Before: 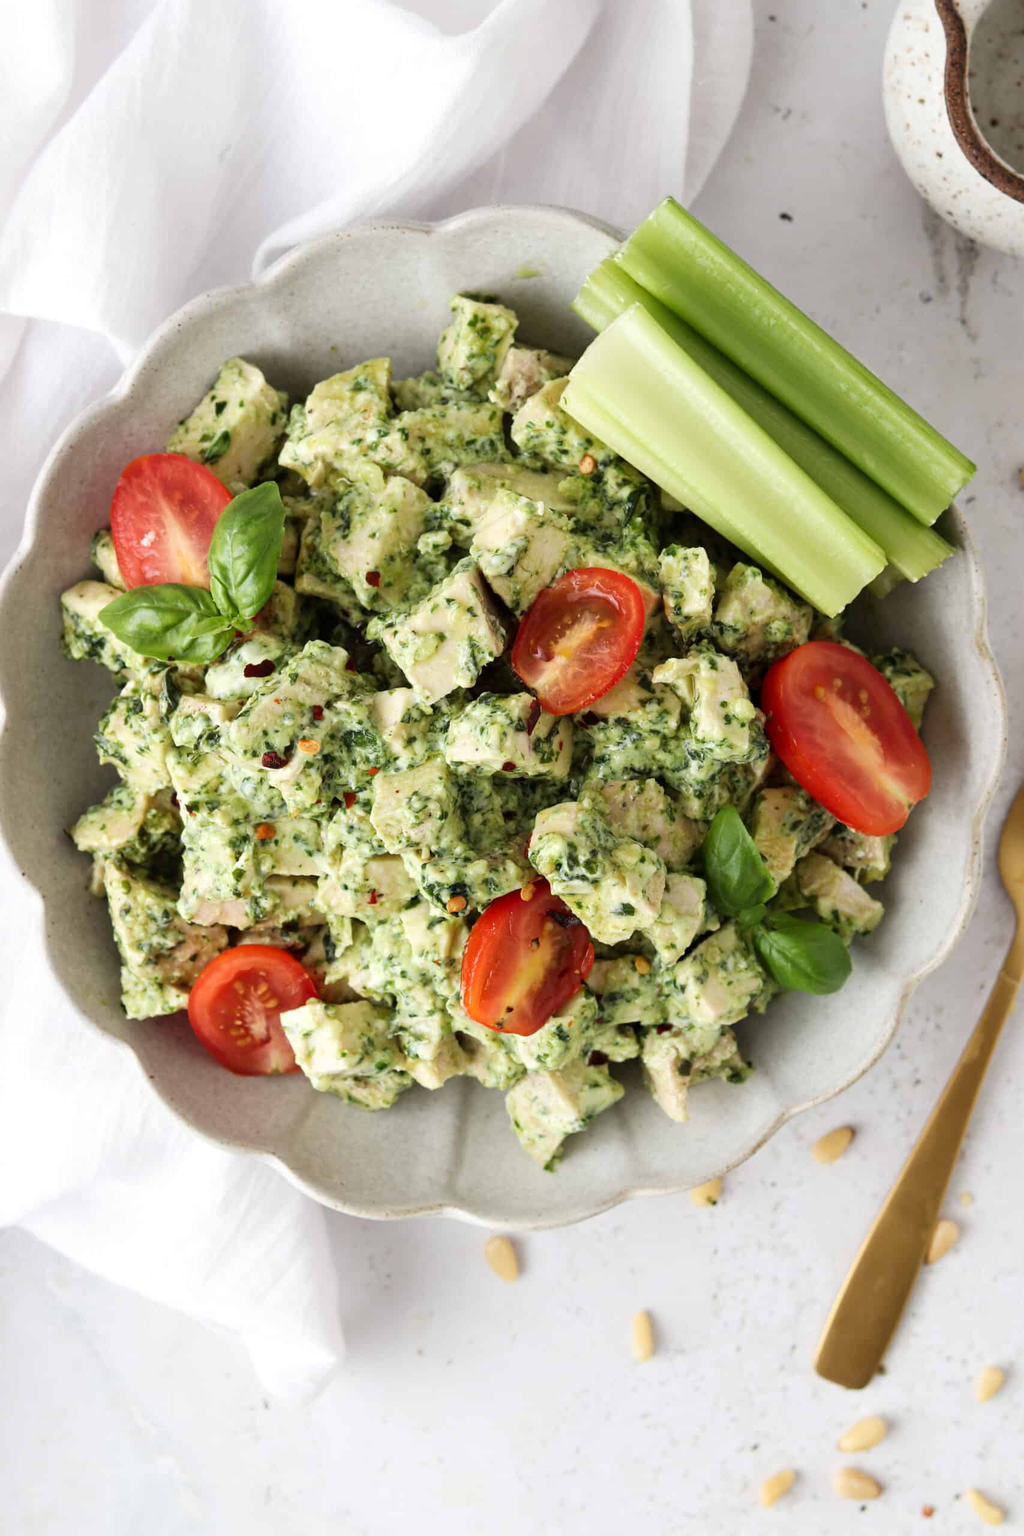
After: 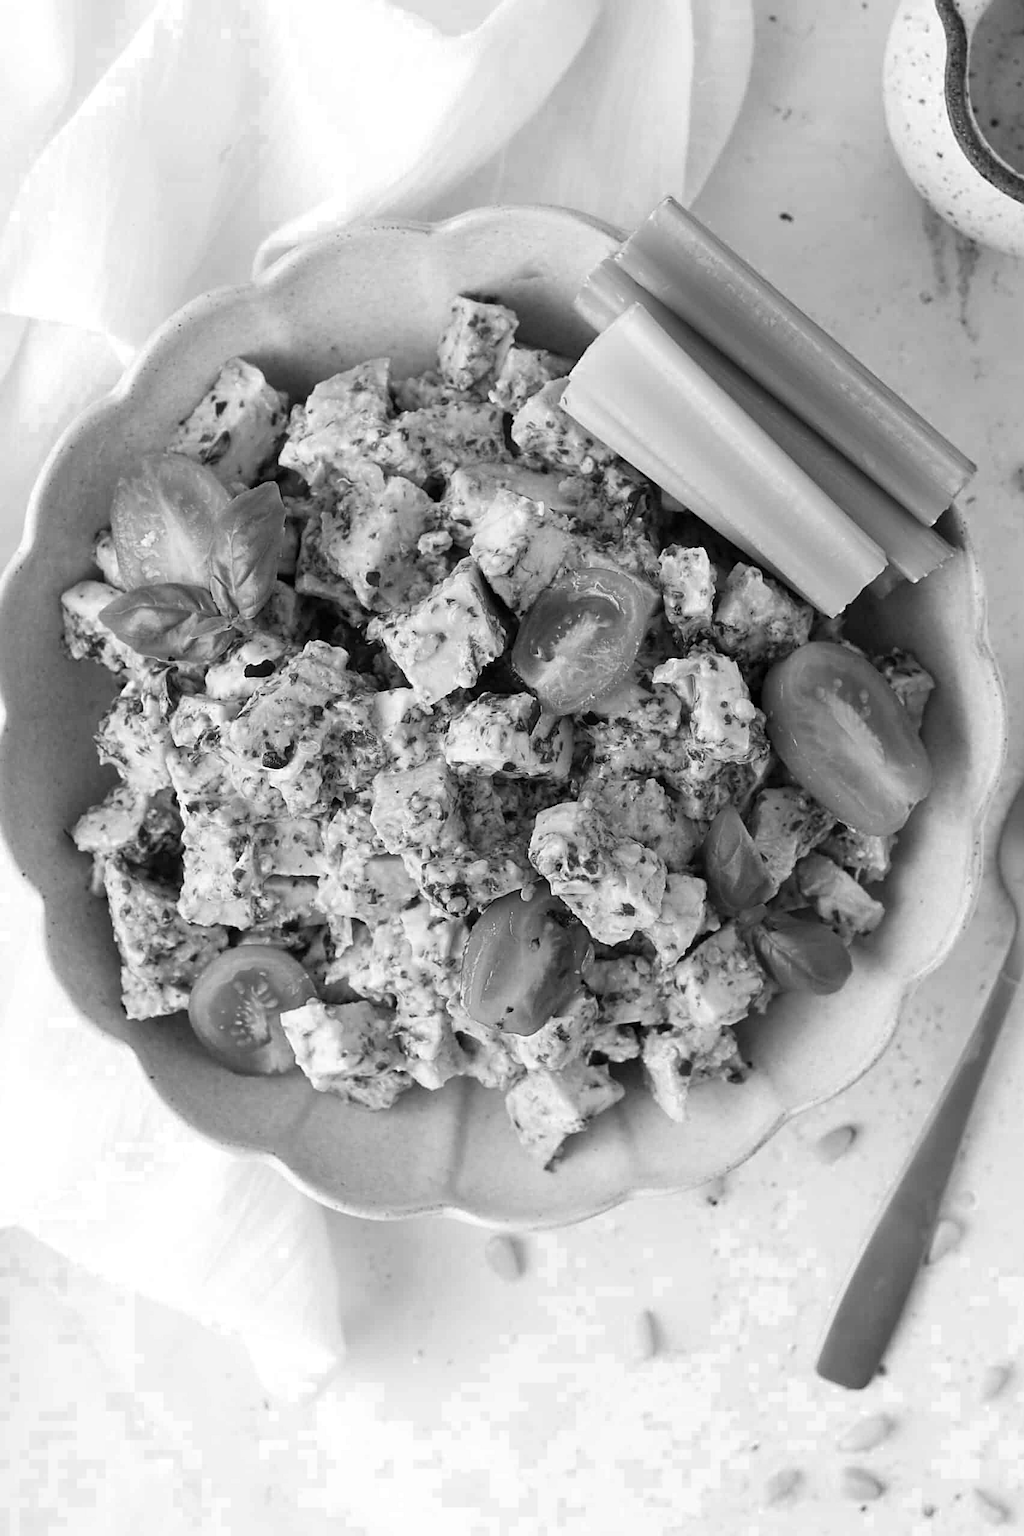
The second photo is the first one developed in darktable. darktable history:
haze removal: strength -0.05
color zones: curves: ch0 [(0.473, 0.374) (0.742, 0.784)]; ch1 [(0.354, 0.737) (0.742, 0.705)]; ch2 [(0.318, 0.421) (0.758, 0.532)]
monochrome: on, module defaults
sharpen: on, module defaults
